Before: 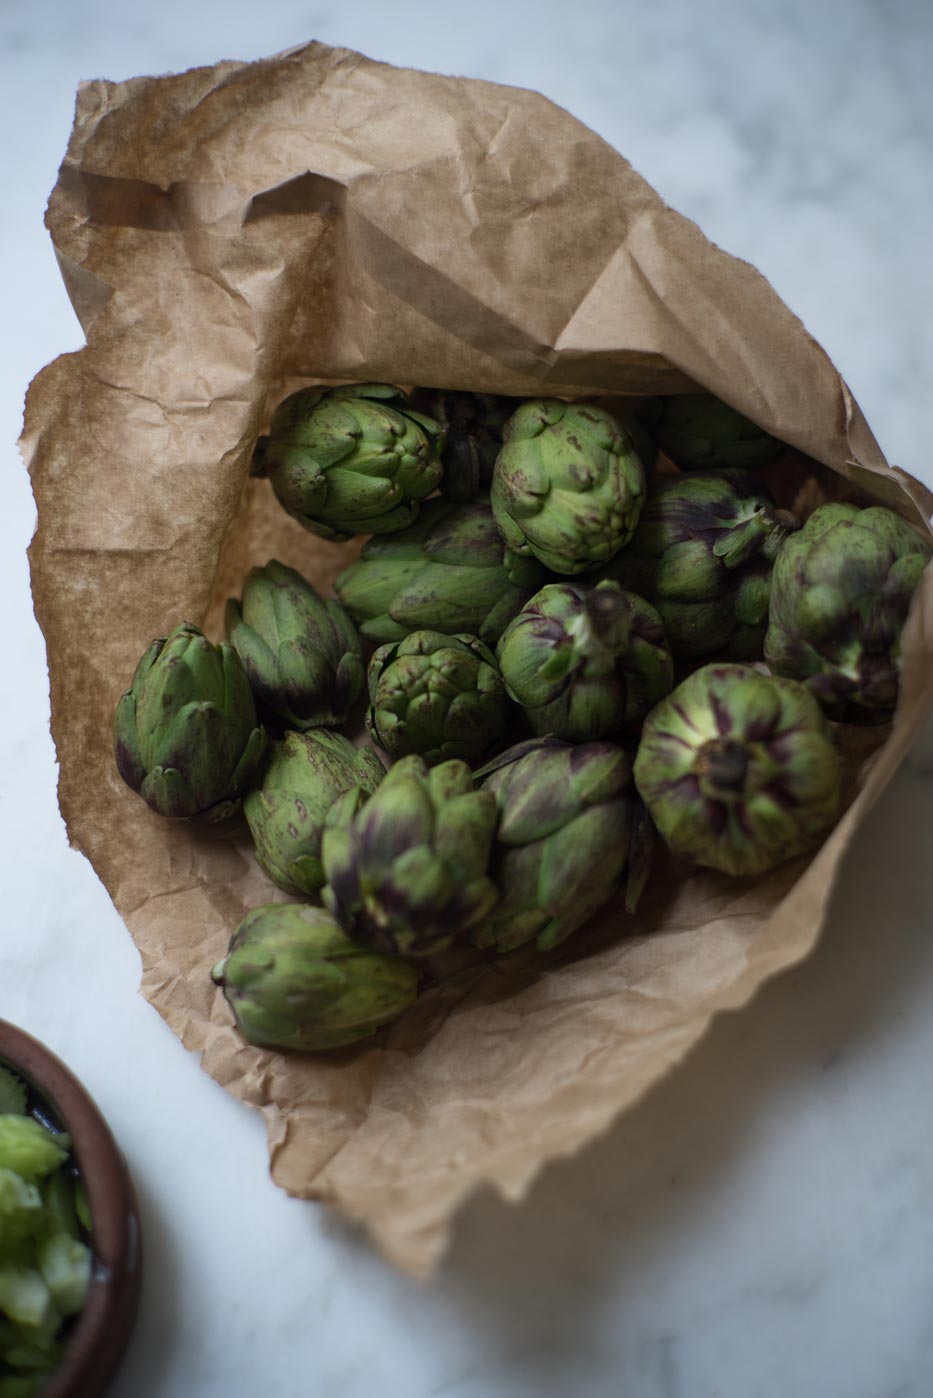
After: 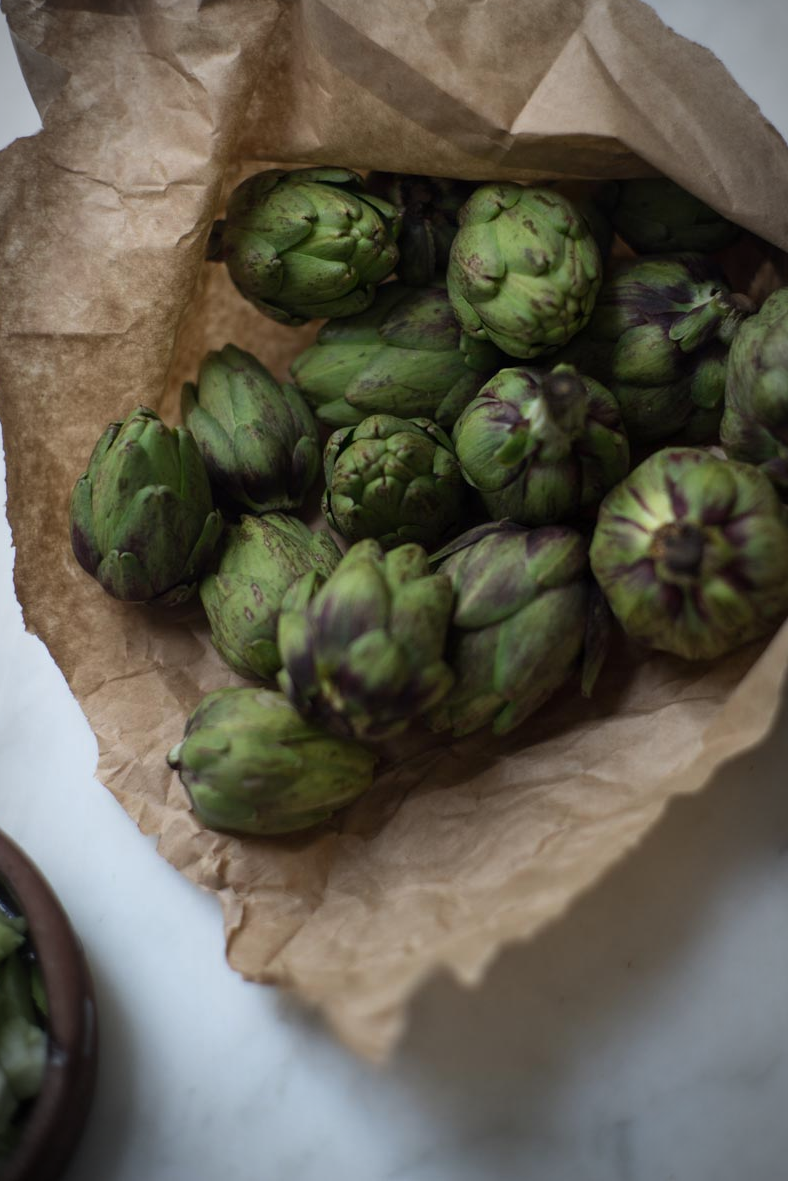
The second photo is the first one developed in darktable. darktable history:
vignetting: fall-off start 87%, automatic ratio true
crop and rotate: left 4.842%, top 15.51%, right 10.668%
